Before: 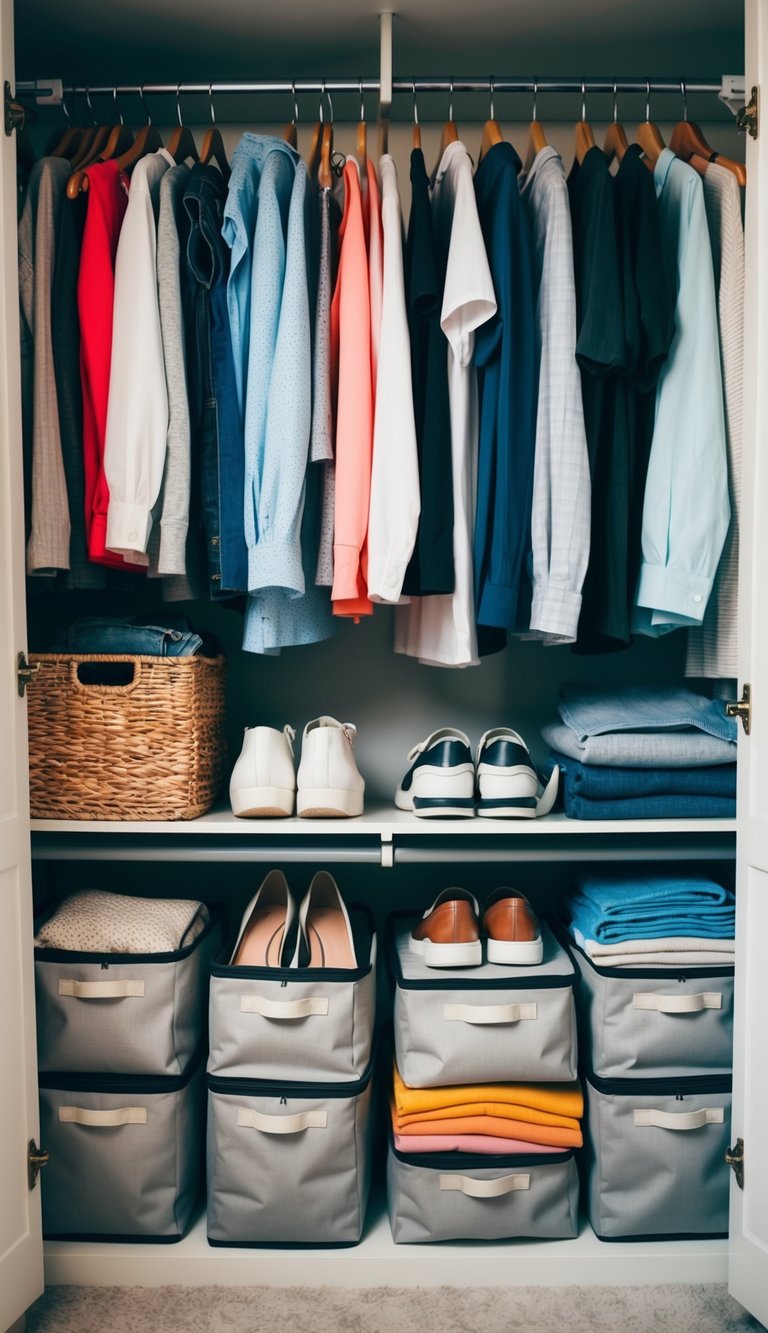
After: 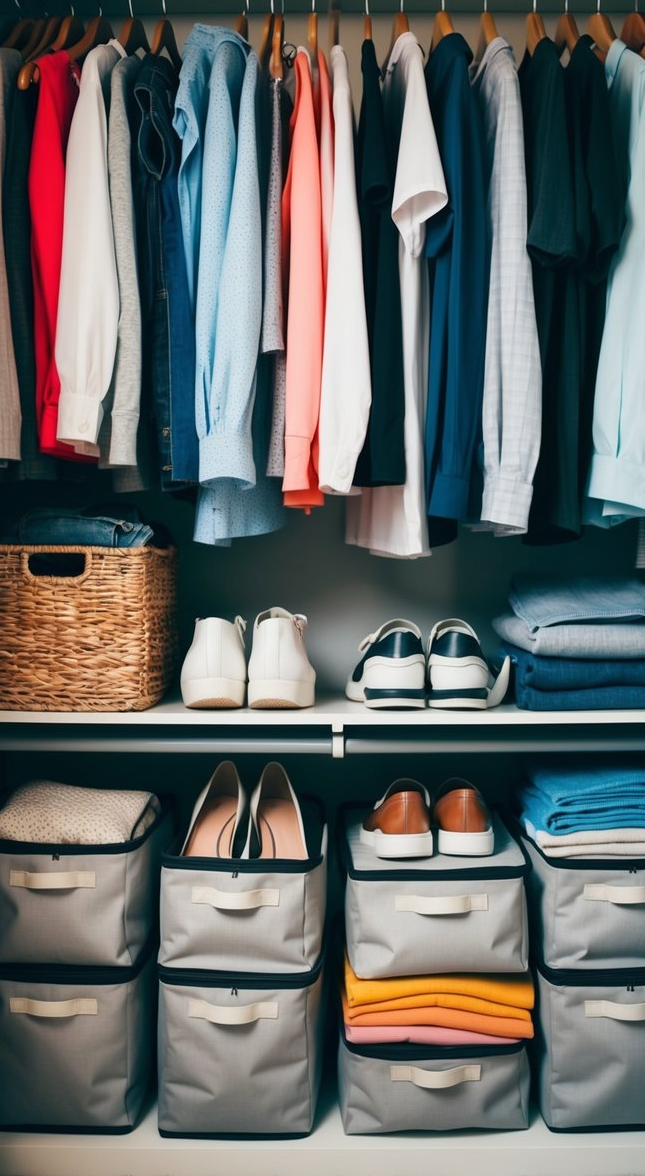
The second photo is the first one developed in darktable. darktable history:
crop: left 6.446%, top 8.188%, right 9.538%, bottom 3.548%
shadows and highlights: shadows 4.1, highlights -17.6, soften with gaussian
